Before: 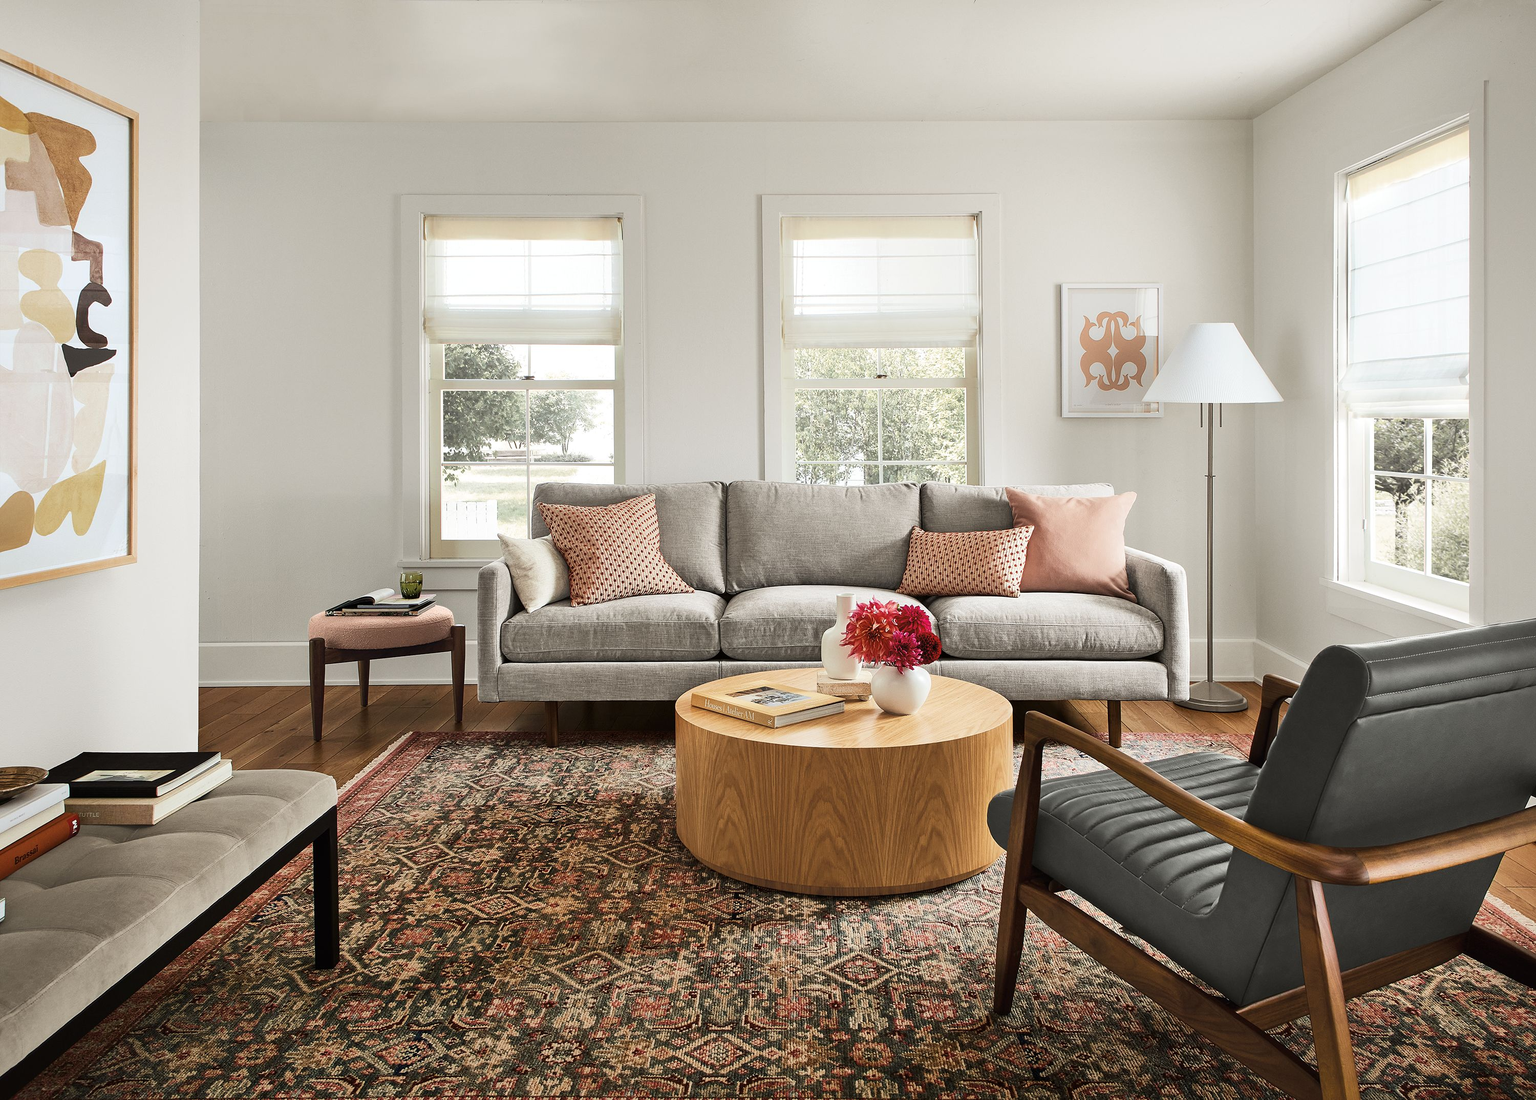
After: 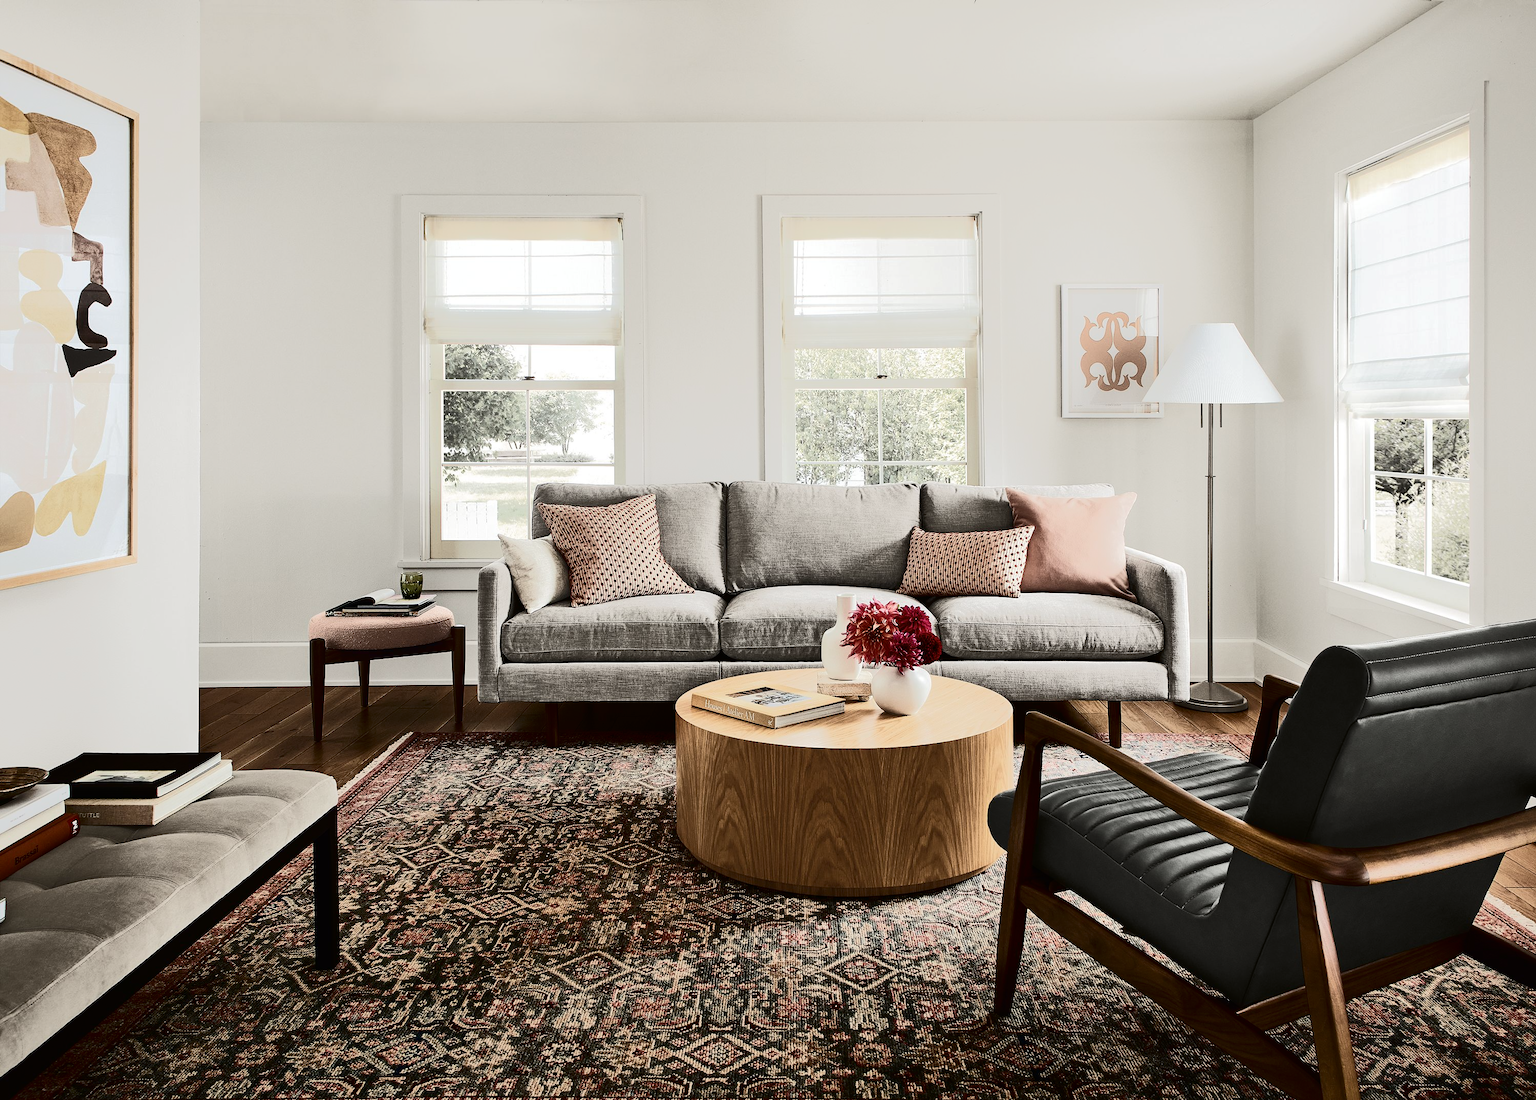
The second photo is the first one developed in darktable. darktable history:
color correction: highlights b* 0.037, saturation 0.789
tone curve: curves: ch0 [(0, 0) (0.003, 0.005) (0.011, 0.007) (0.025, 0.009) (0.044, 0.013) (0.069, 0.017) (0.1, 0.02) (0.136, 0.029) (0.177, 0.052) (0.224, 0.086) (0.277, 0.129) (0.335, 0.188) (0.399, 0.256) (0.468, 0.361) (0.543, 0.526) (0.623, 0.696) (0.709, 0.784) (0.801, 0.85) (0.898, 0.882) (1, 1)], color space Lab, independent channels, preserve colors none
